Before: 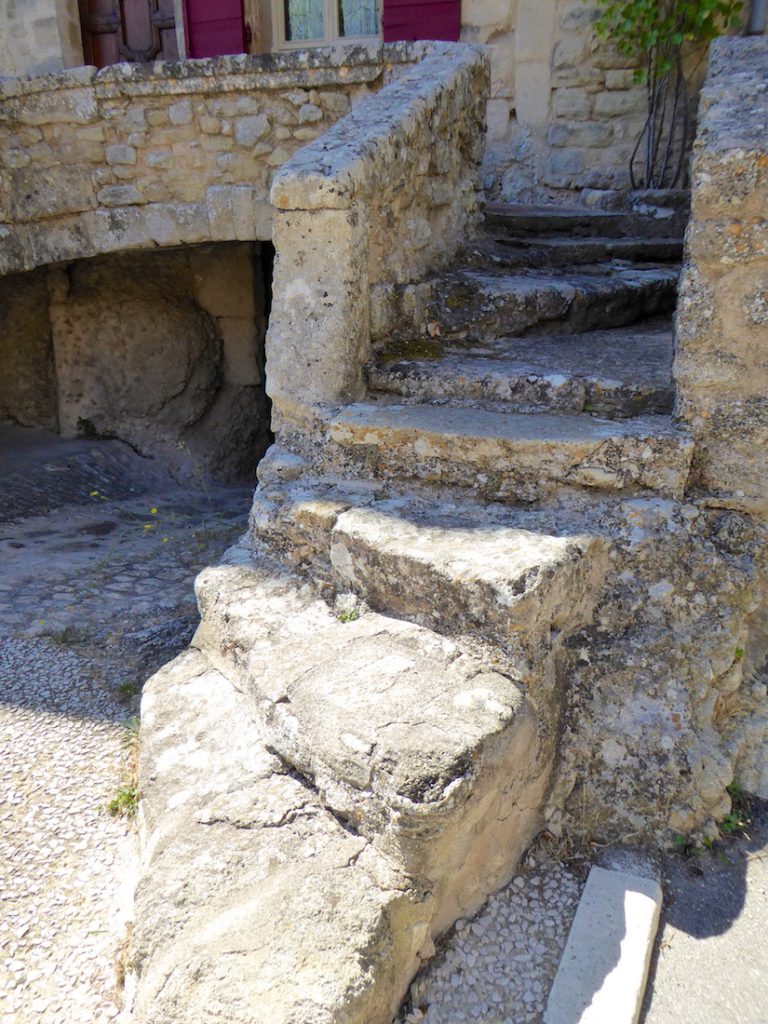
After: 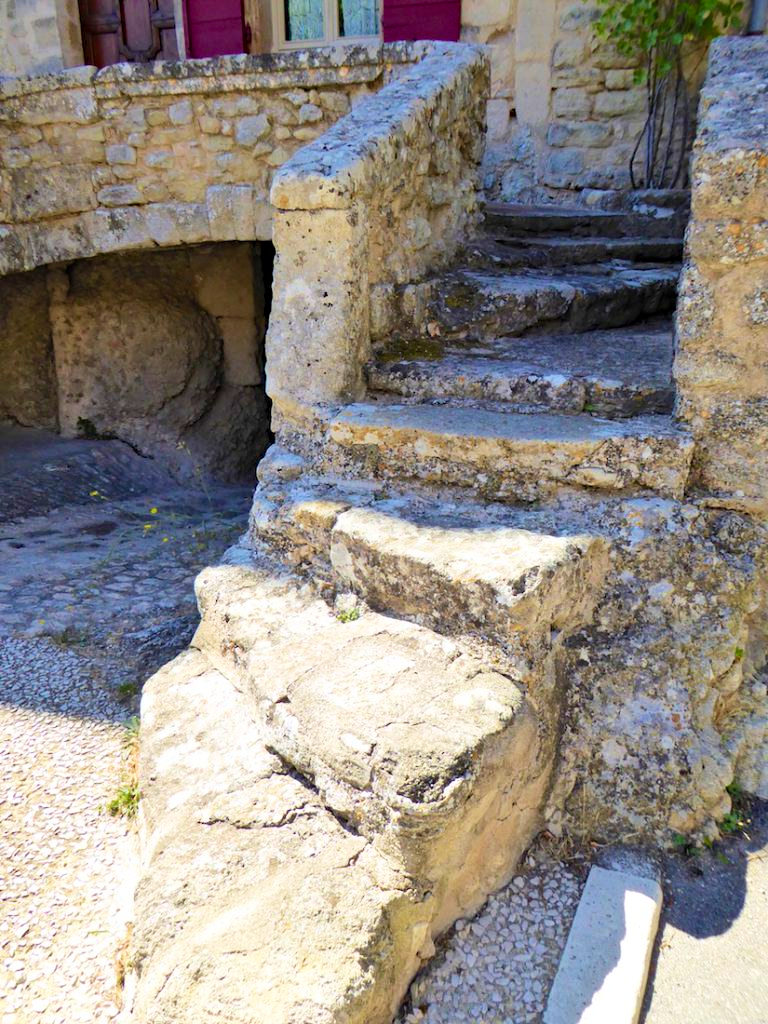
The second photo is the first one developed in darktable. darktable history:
contrast brightness saturation: contrast 0.199, brightness 0.157, saturation 0.223
haze removal: compatibility mode true, adaptive false
shadows and highlights: shadows 51.92, highlights -28.76, soften with gaussian
velvia: on, module defaults
